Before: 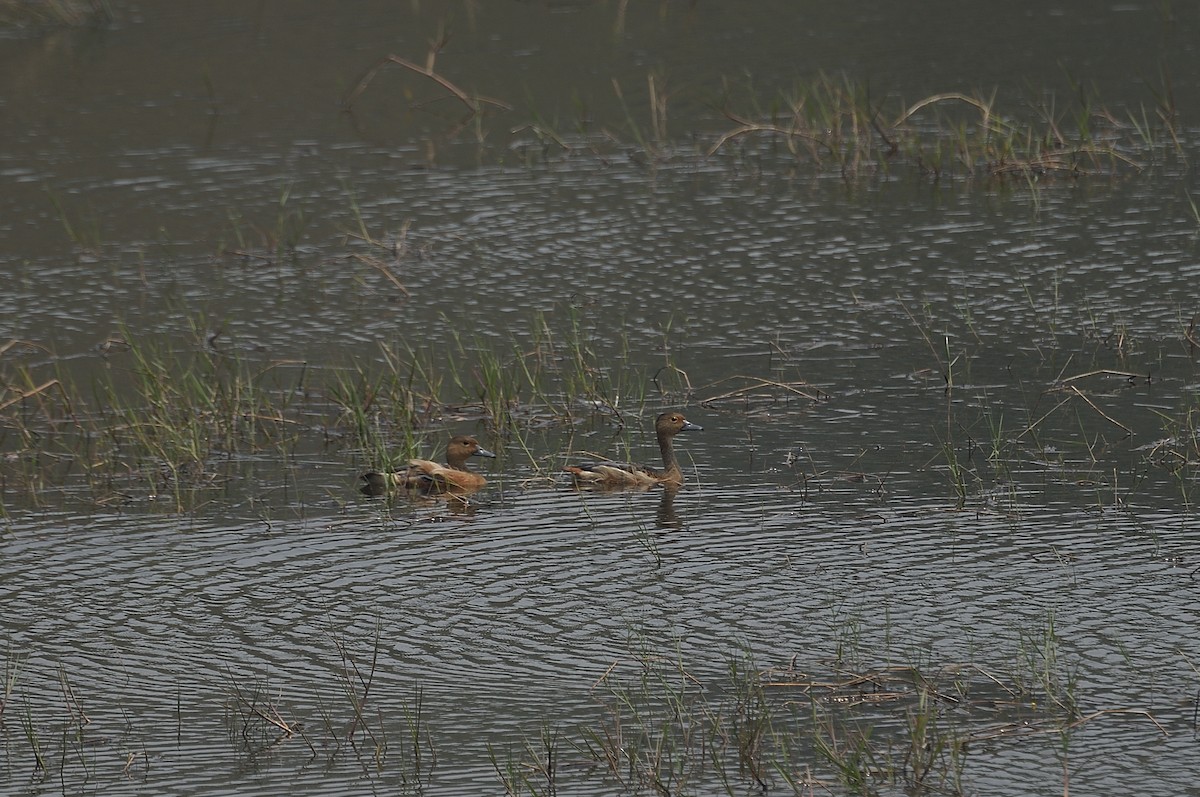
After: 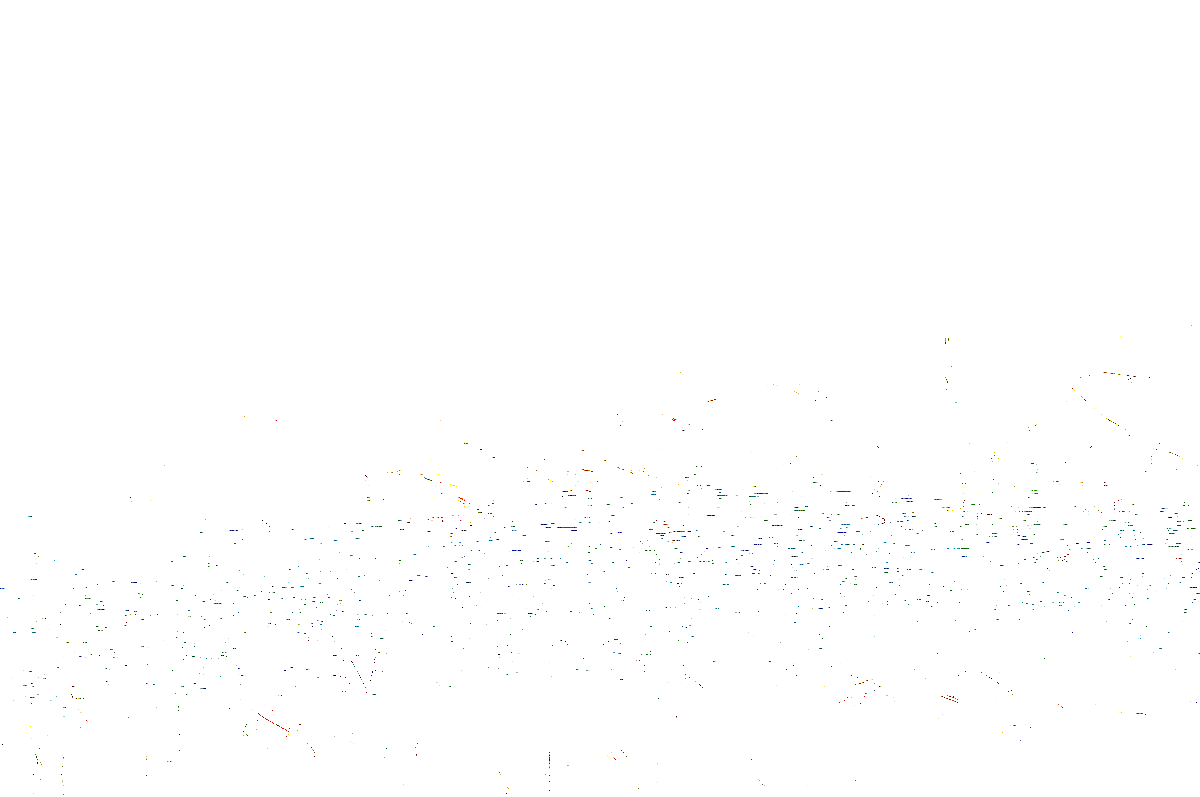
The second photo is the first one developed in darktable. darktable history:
exposure: exposure 7.958 EV, compensate highlight preservation false
